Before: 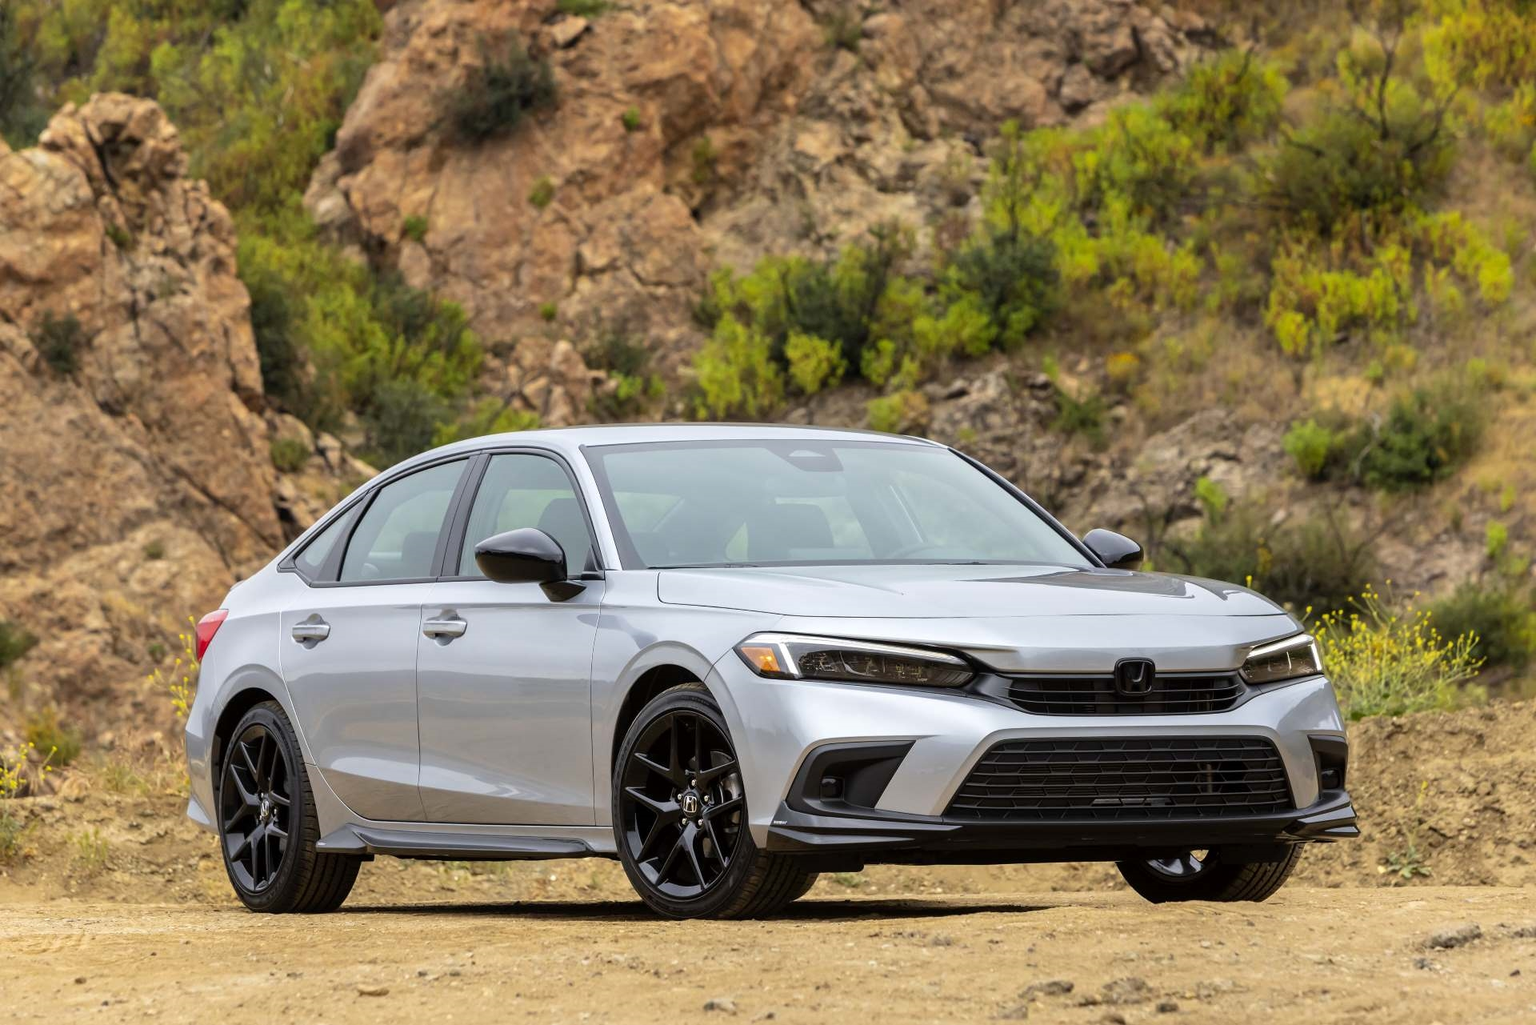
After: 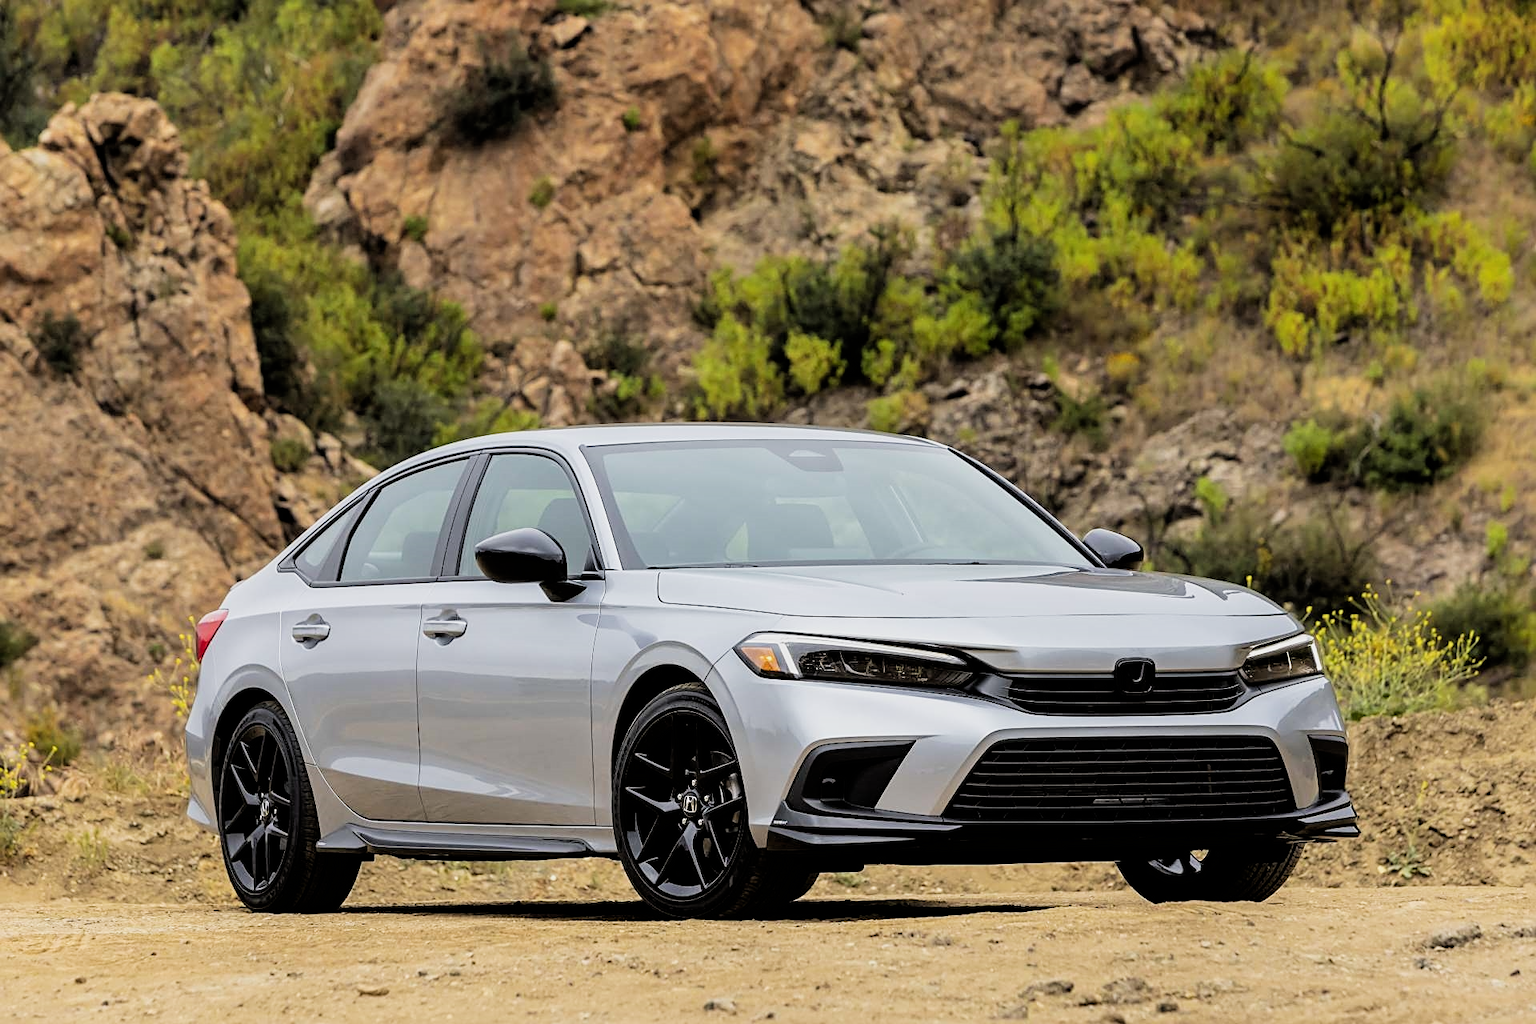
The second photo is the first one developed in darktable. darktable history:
sharpen: on, module defaults
filmic rgb: black relative exposure -5 EV, white relative exposure 3.5 EV, hardness 3.19, contrast 1.2, highlights saturation mix -50%
tone equalizer: on, module defaults
